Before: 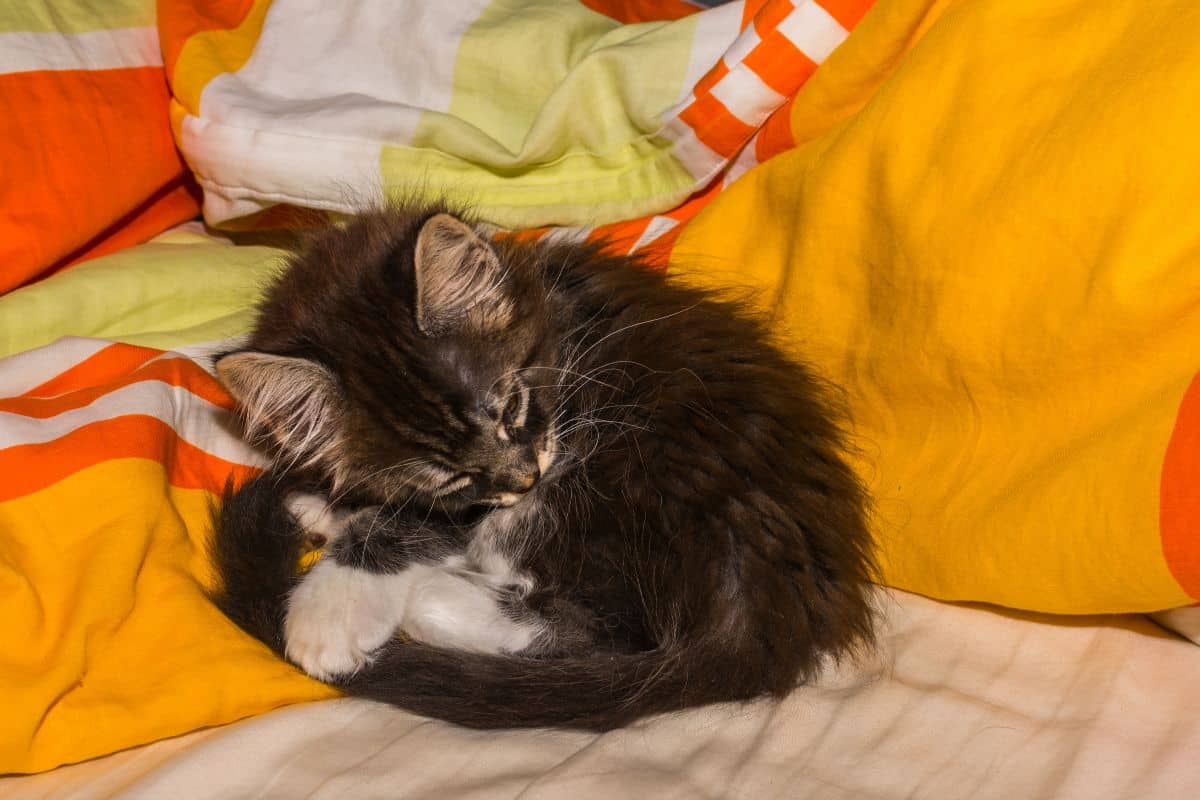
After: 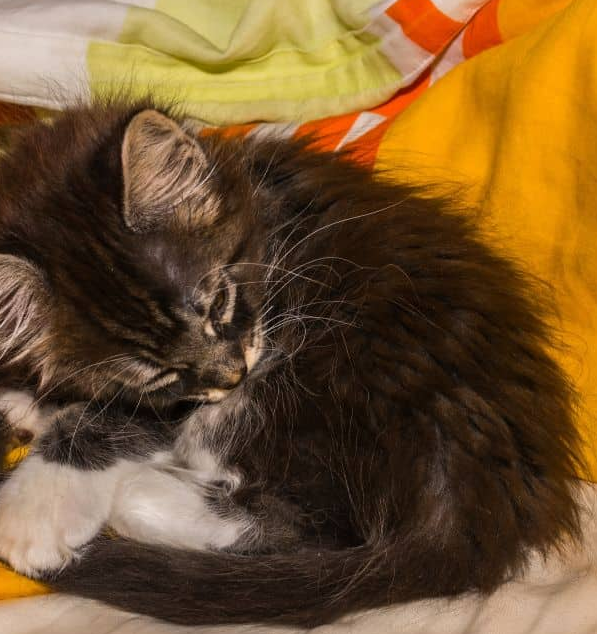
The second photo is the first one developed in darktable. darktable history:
crop and rotate: angle 0.015°, left 24.43%, top 13.069%, right 25.745%, bottom 7.569%
